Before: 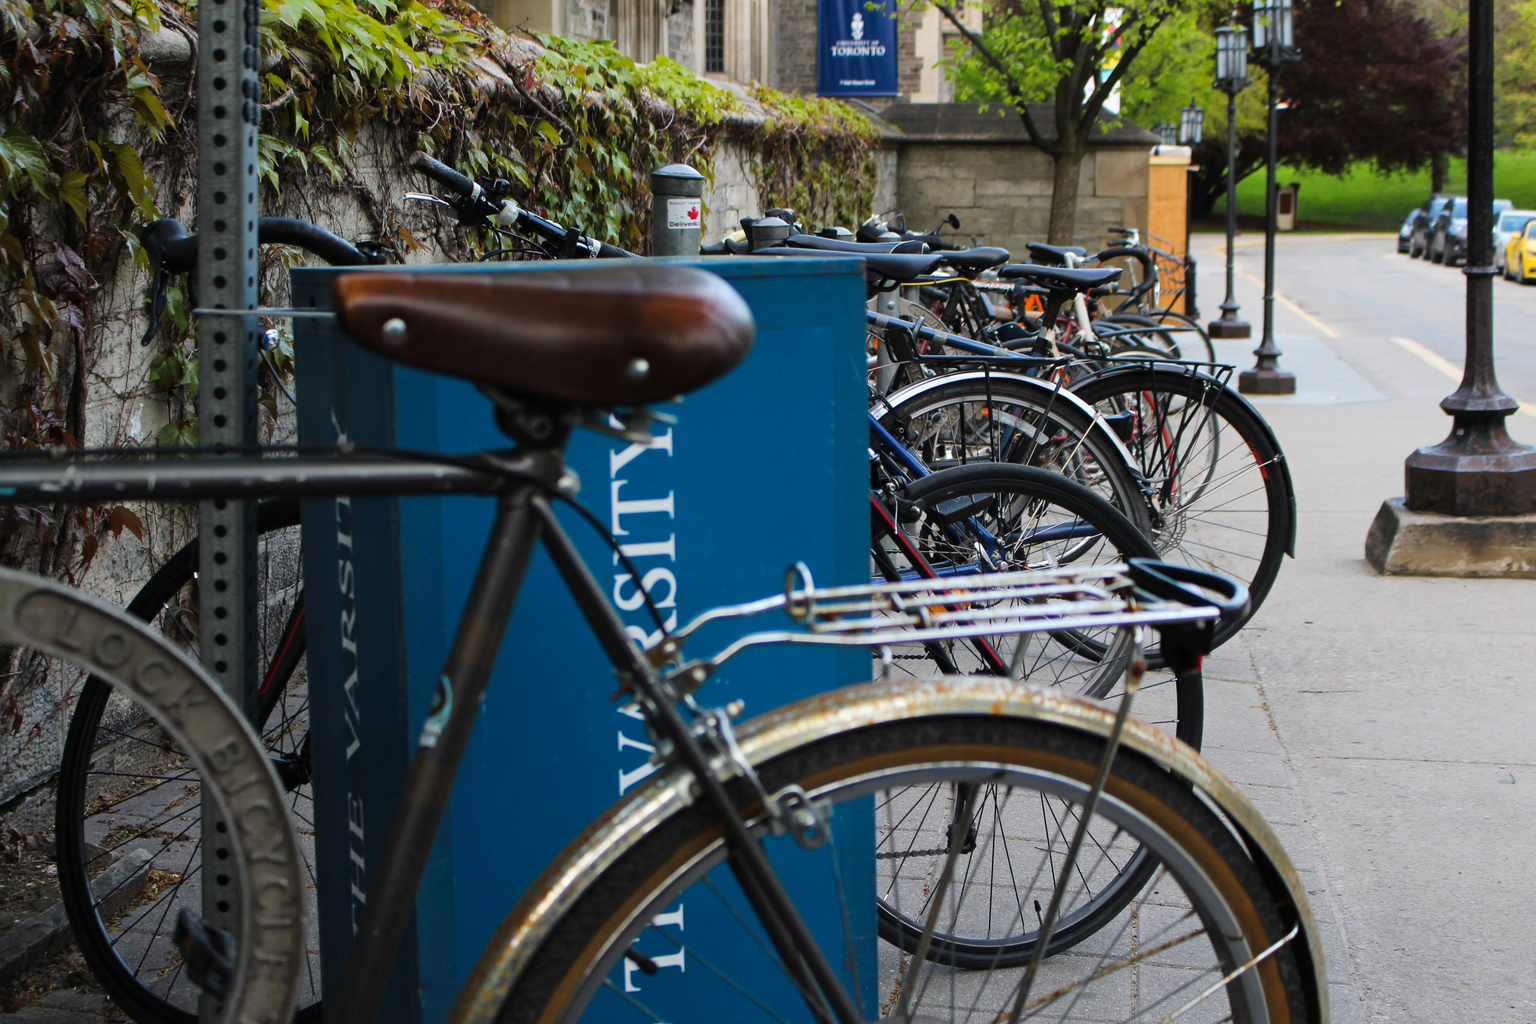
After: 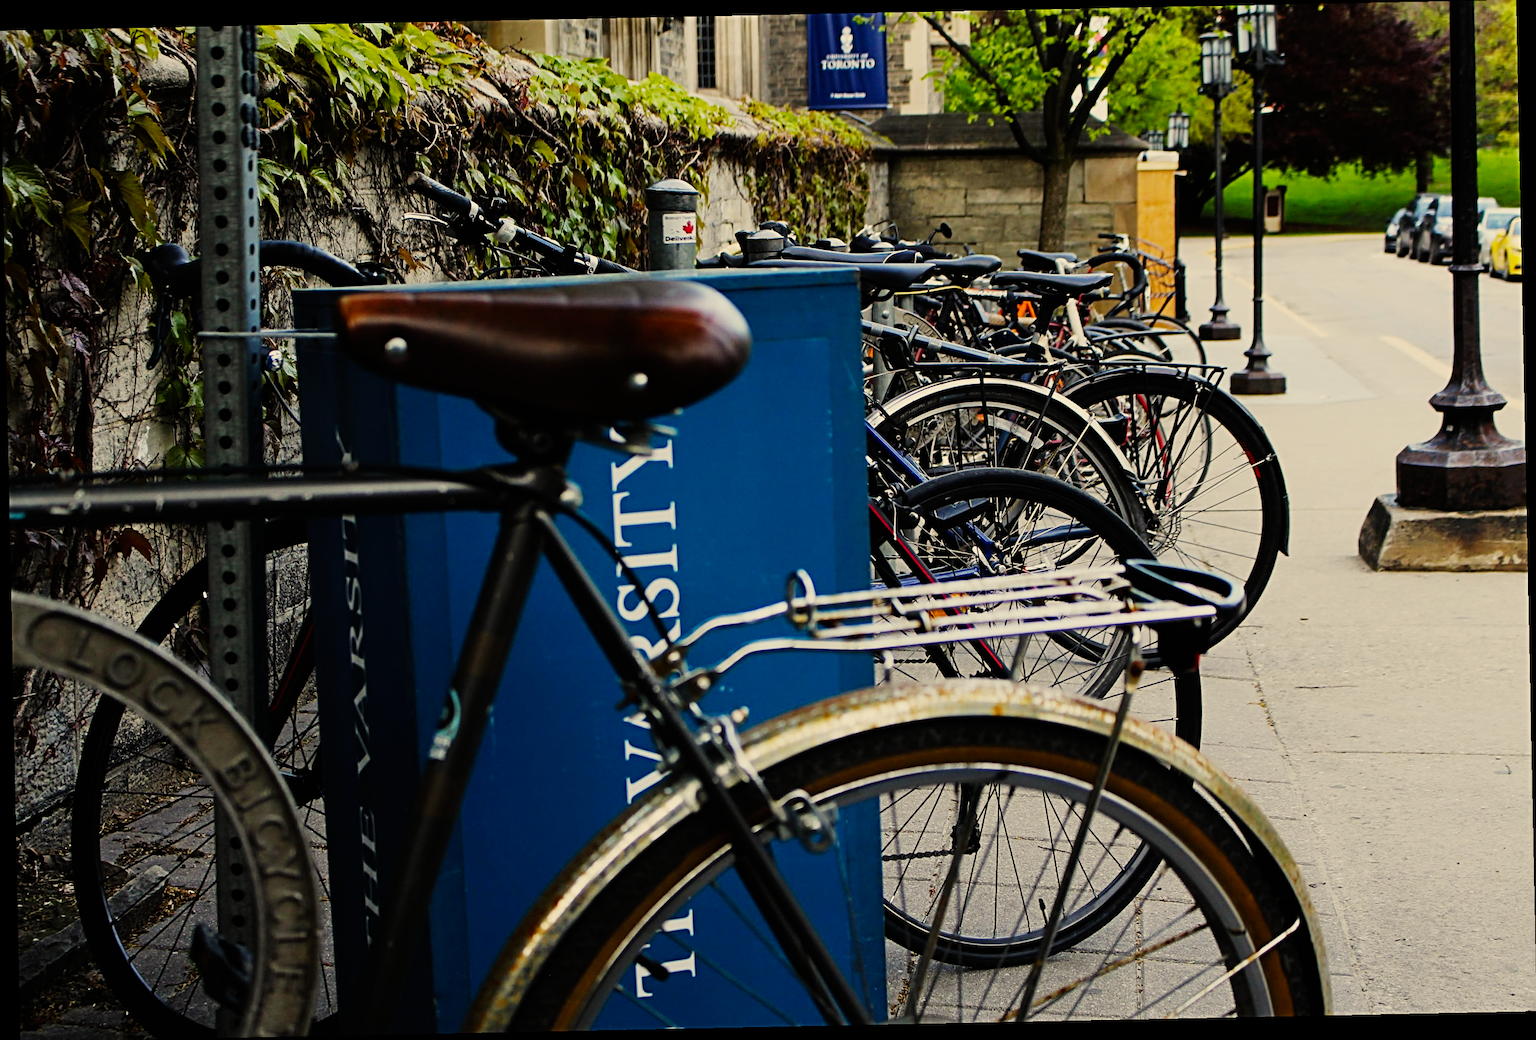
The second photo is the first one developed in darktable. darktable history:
rotate and perspective: rotation -1.17°, automatic cropping off
sharpen: radius 4
sigmoid: contrast 1.8, skew -0.2, preserve hue 0%, red attenuation 0.1, red rotation 0.035, green attenuation 0.1, green rotation -0.017, blue attenuation 0.15, blue rotation -0.052, base primaries Rec2020
color correction: highlights a* 1.39, highlights b* 17.83
